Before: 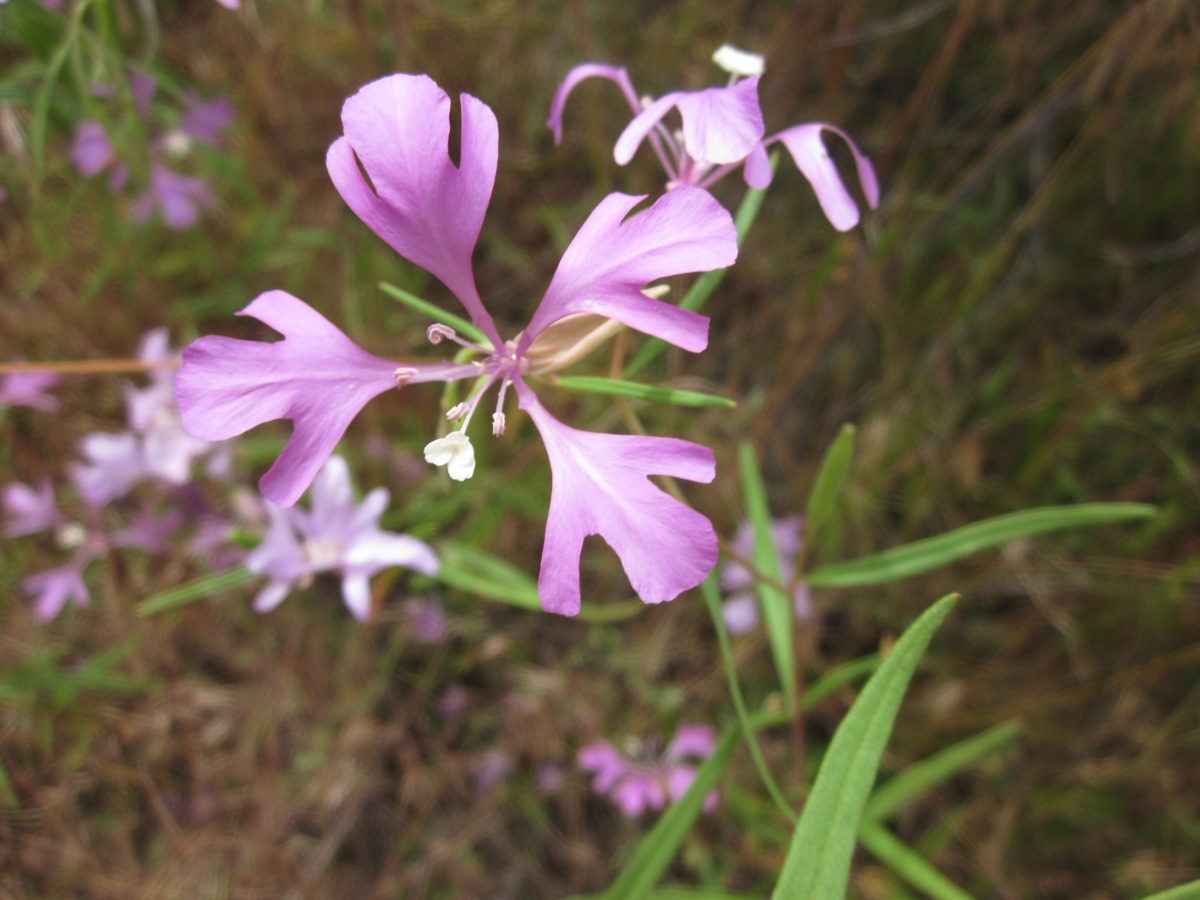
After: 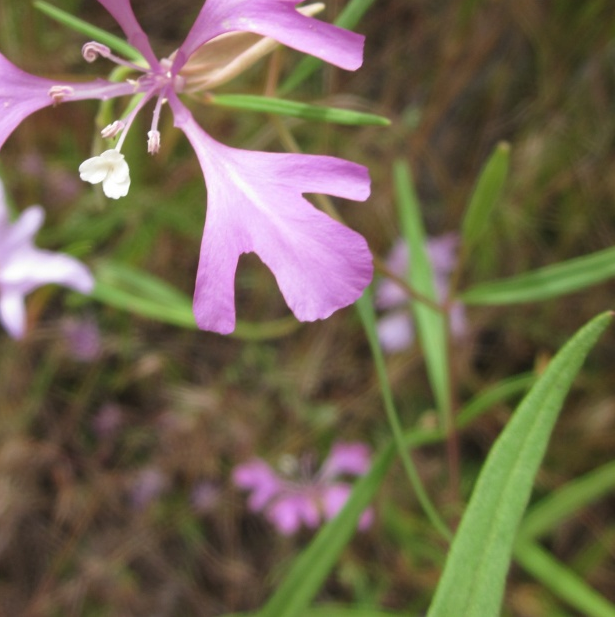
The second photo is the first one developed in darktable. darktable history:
crop and rotate: left 28.831%, top 31.428%, right 19.838%
